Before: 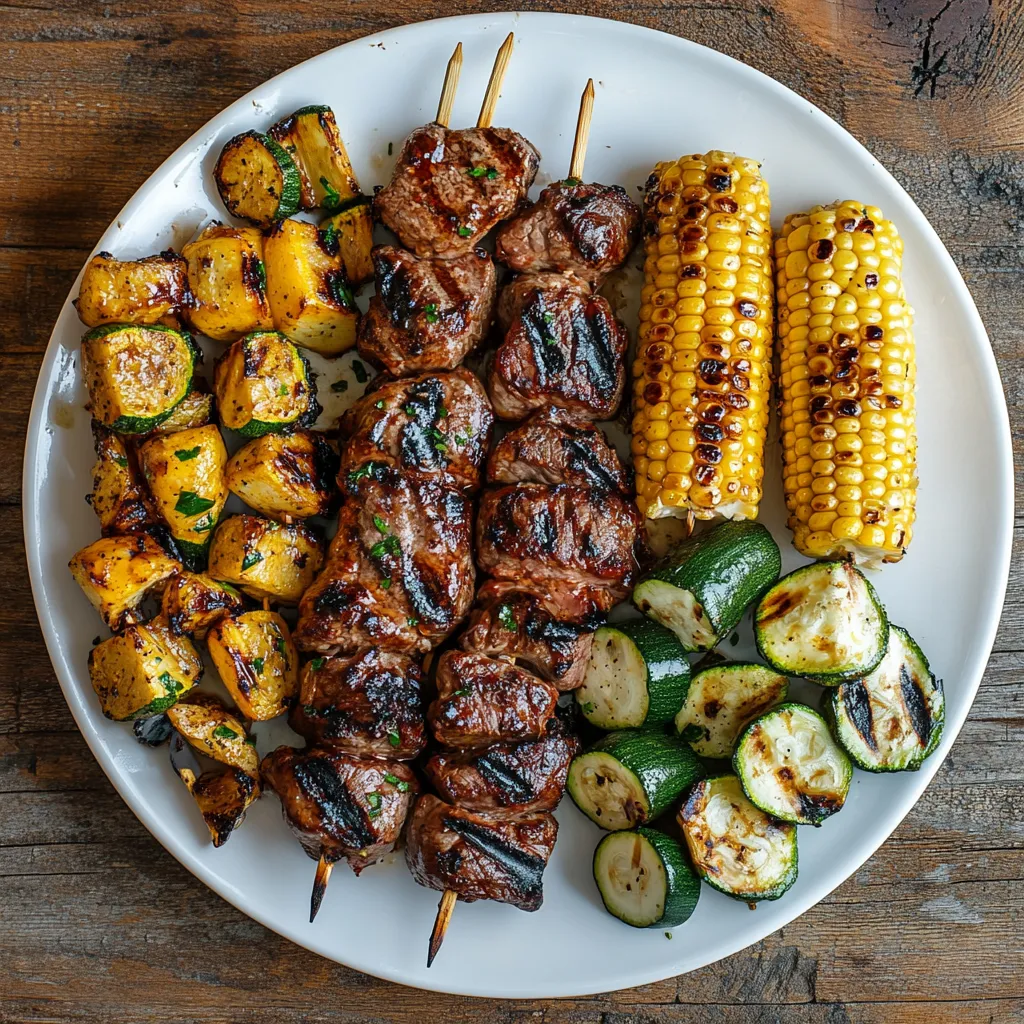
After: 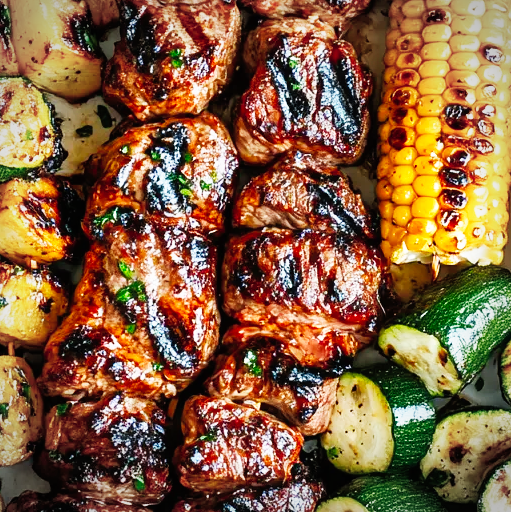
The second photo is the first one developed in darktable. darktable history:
shadows and highlights: shadows 43.06, highlights 6.94
base curve: curves: ch0 [(0, 0) (0.007, 0.004) (0.027, 0.03) (0.046, 0.07) (0.207, 0.54) (0.442, 0.872) (0.673, 0.972) (1, 1)], preserve colors none
exposure: compensate highlight preservation false
crop: left 25%, top 25%, right 25%, bottom 25%
vignetting: on, module defaults
